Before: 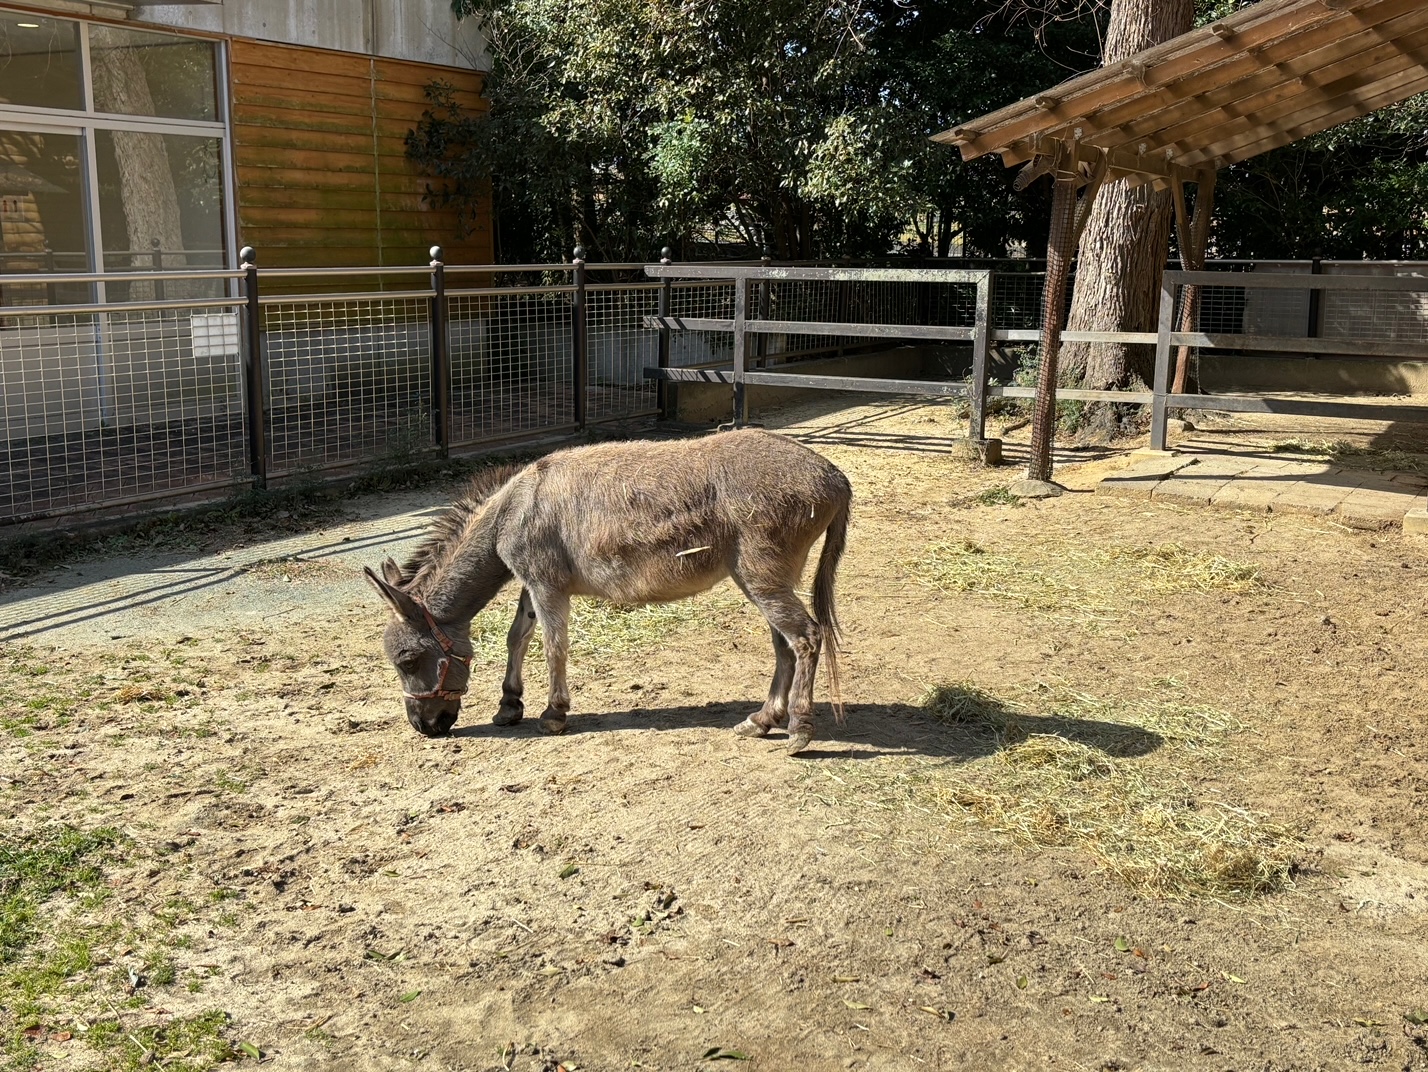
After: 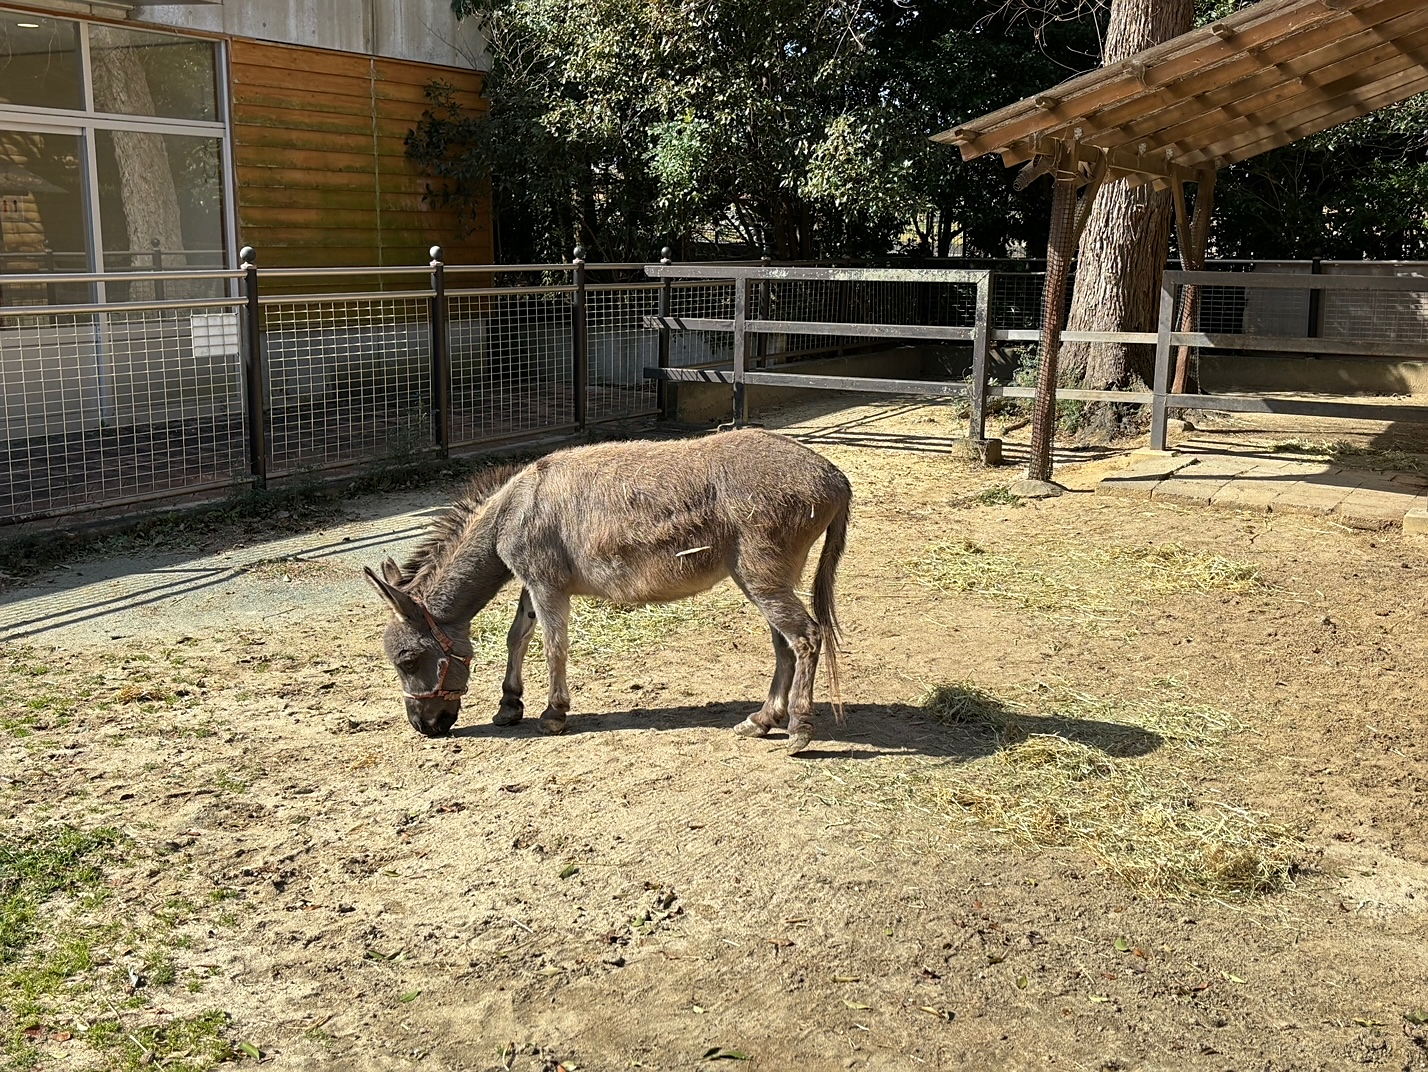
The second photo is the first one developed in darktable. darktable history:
sharpen: radius 1.571, amount 0.359, threshold 1.655
exposure: compensate highlight preservation false
